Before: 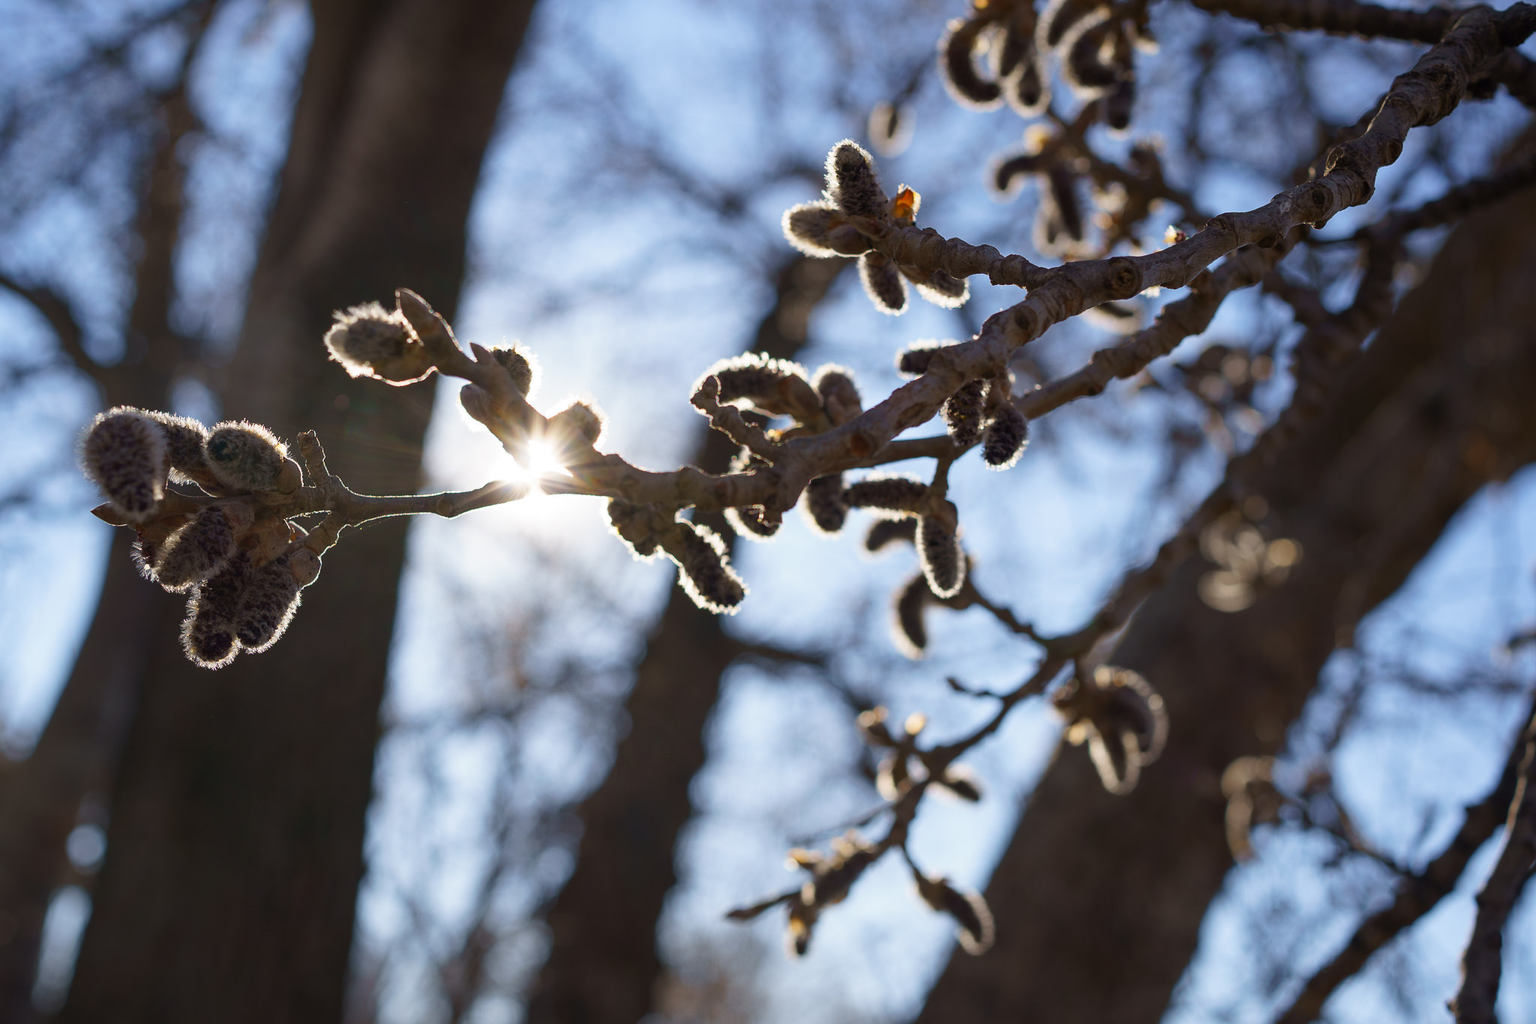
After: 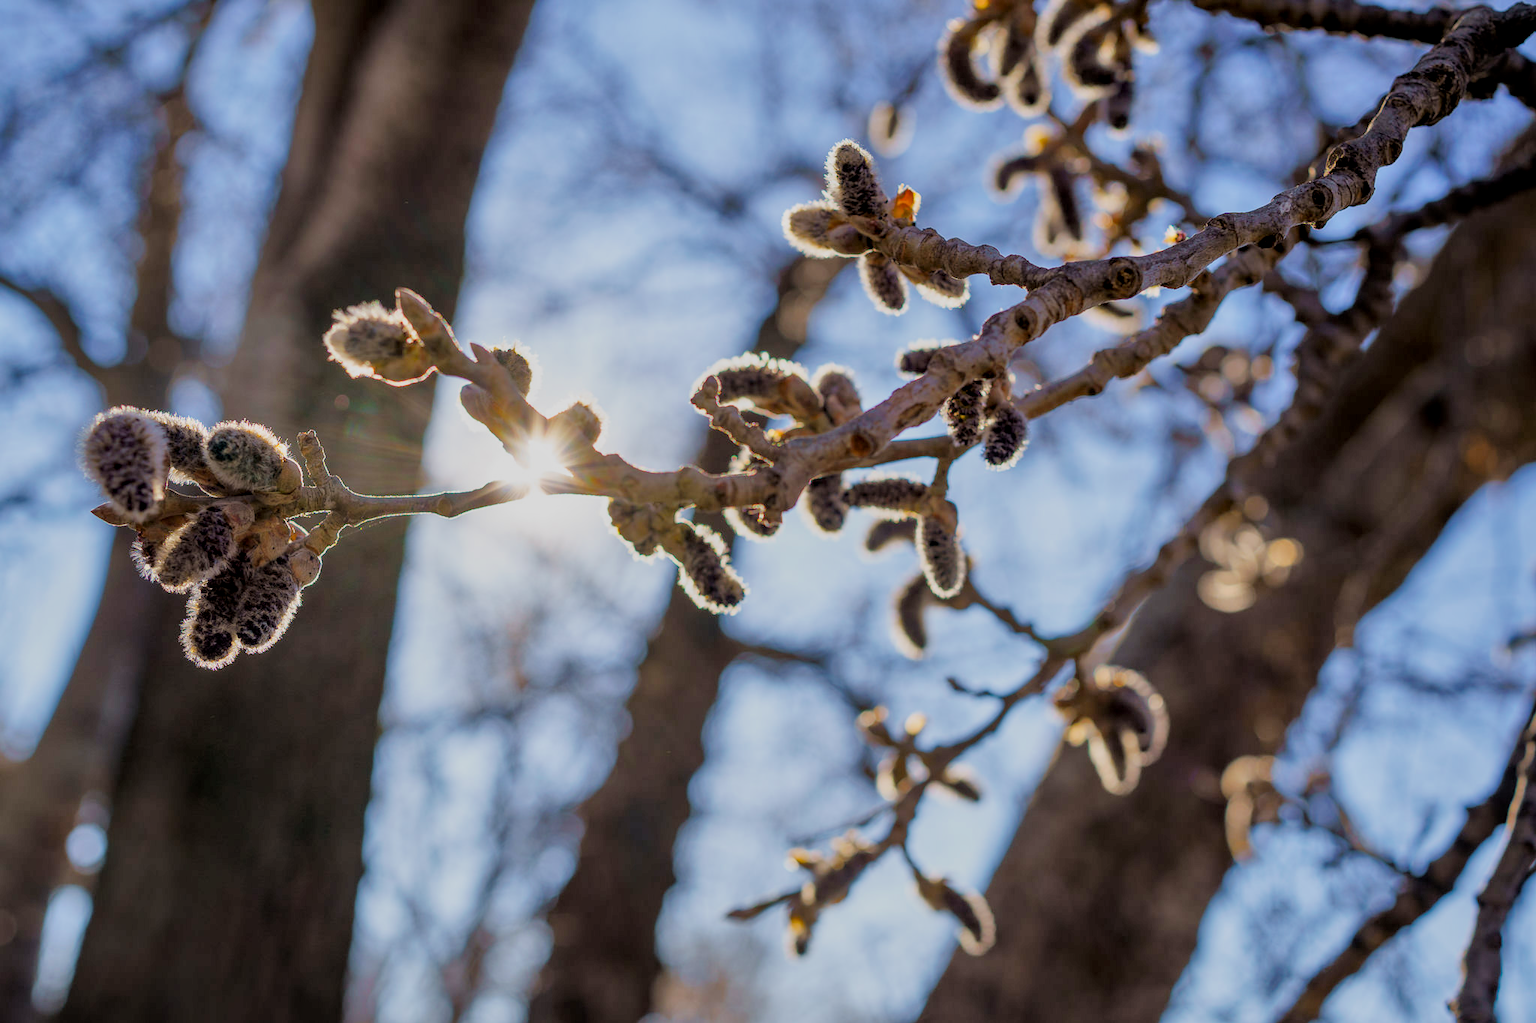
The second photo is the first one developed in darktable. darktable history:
filmic rgb "scene-referred default": black relative exposure -7.65 EV, white relative exposure 4.56 EV, hardness 3.61
local contrast: on, module defaults
color balance rgb: perceptual saturation grading › global saturation 25%, global vibrance 20%
tone equalizer "relight: fill-in": -7 EV 0.15 EV, -6 EV 0.6 EV, -5 EV 1.15 EV, -4 EV 1.33 EV, -3 EV 1.15 EV, -2 EV 0.6 EV, -1 EV 0.15 EV, mask exposure compensation -0.5 EV
